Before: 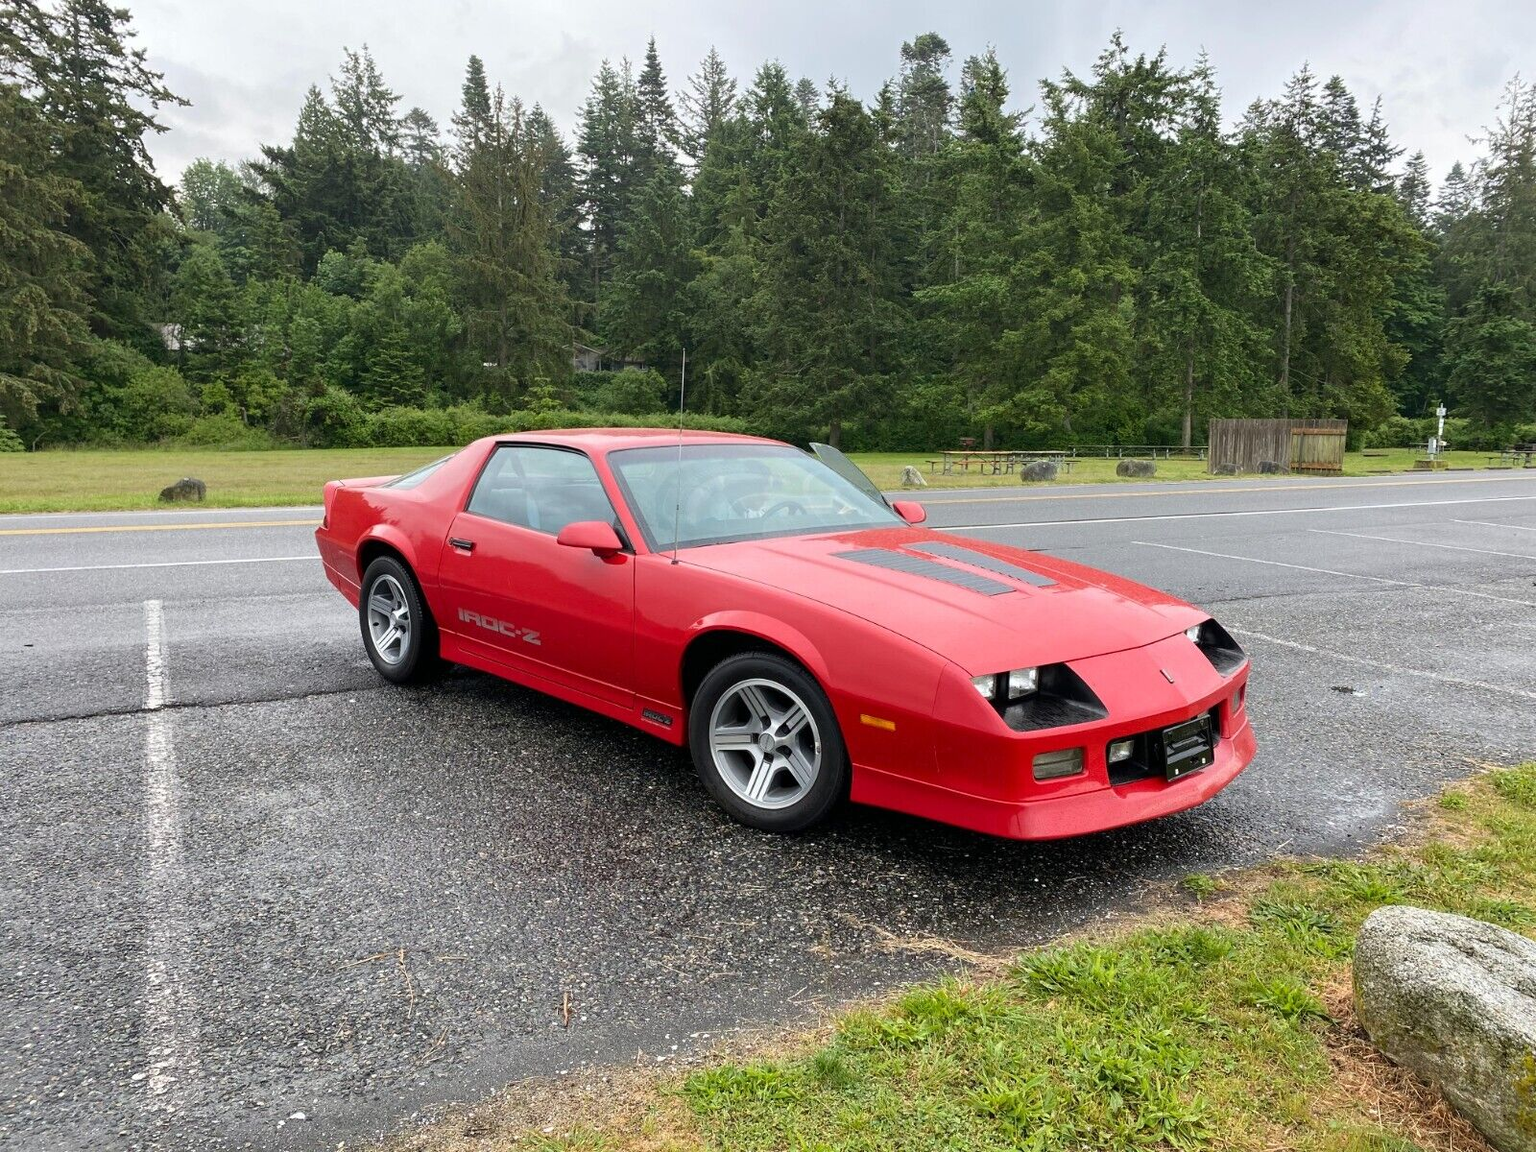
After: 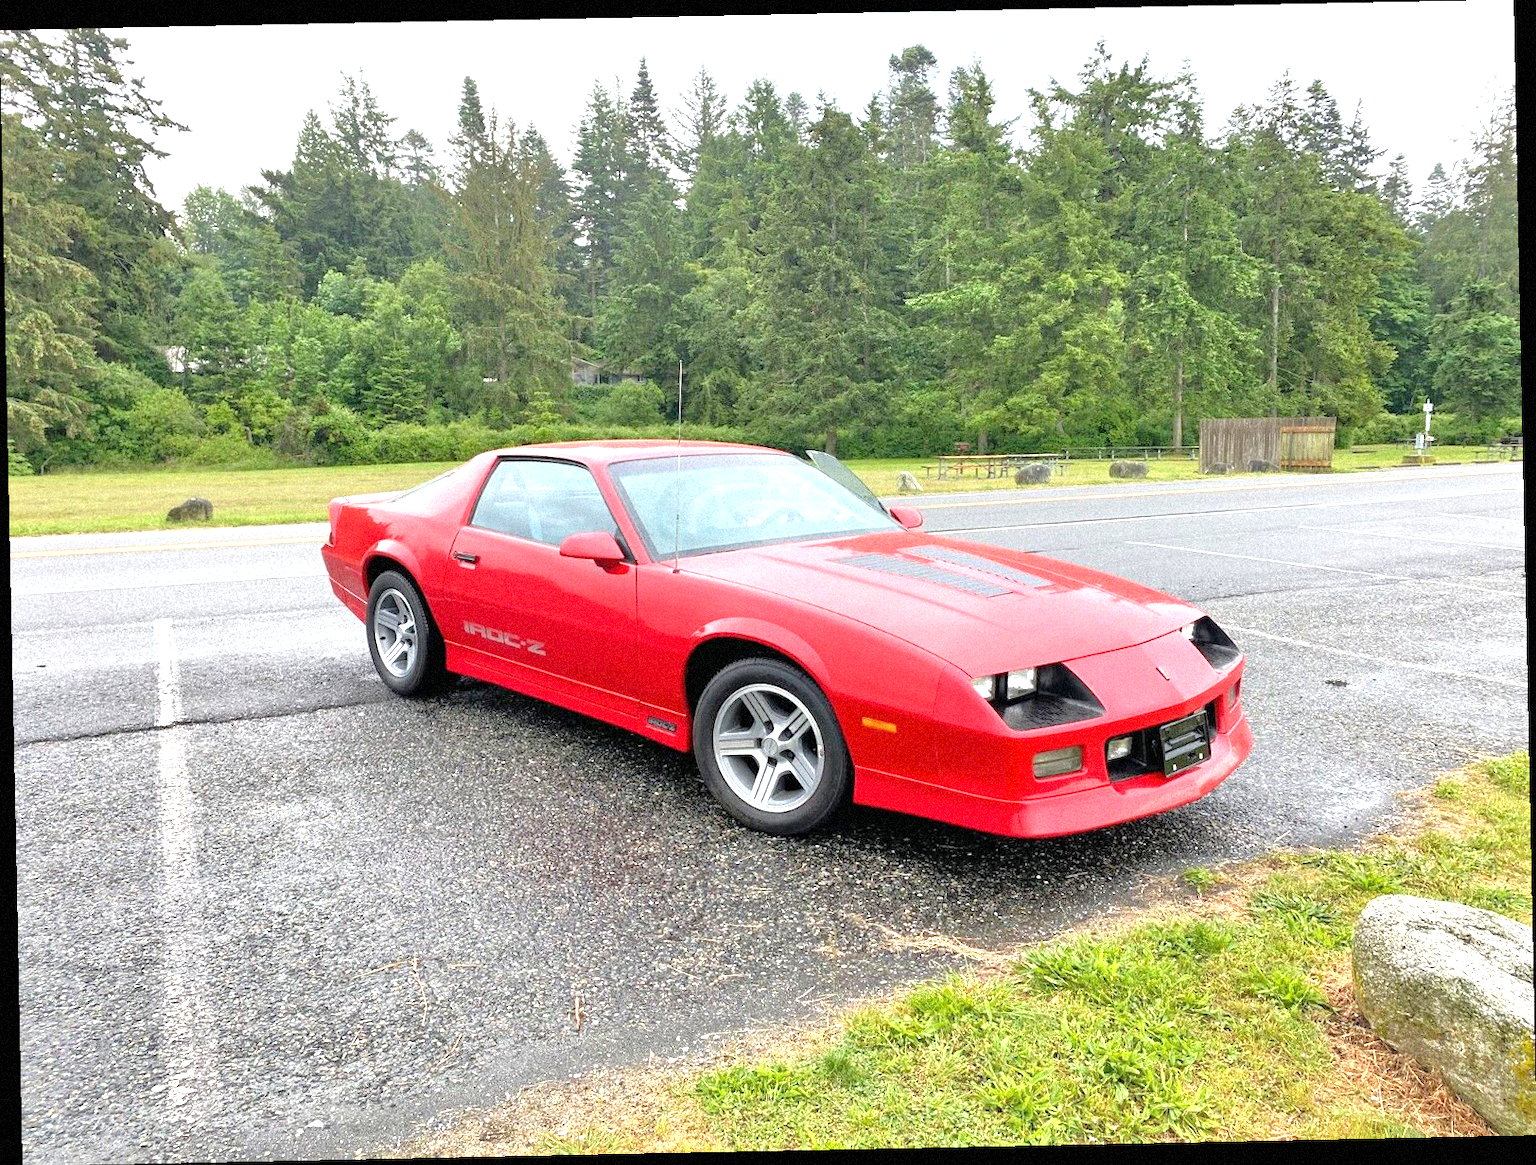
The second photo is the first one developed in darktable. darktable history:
rotate and perspective: rotation -1.17°, automatic cropping off
exposure: black level correction 0, exposure 0.9 EV, compensate highlight preservation false
tone equalizer: -7 EV 0.15 EV, -6 EV 0.6 EV, -5 EV 1.15 EV, -4 EV 1.33 EV, -3 EV 1.15 EV, -2 EV 0.6 EV, -1 EV 0.15 EV, mask exposure compensation -0.5 EV
grain: mid-tones bias 0%
